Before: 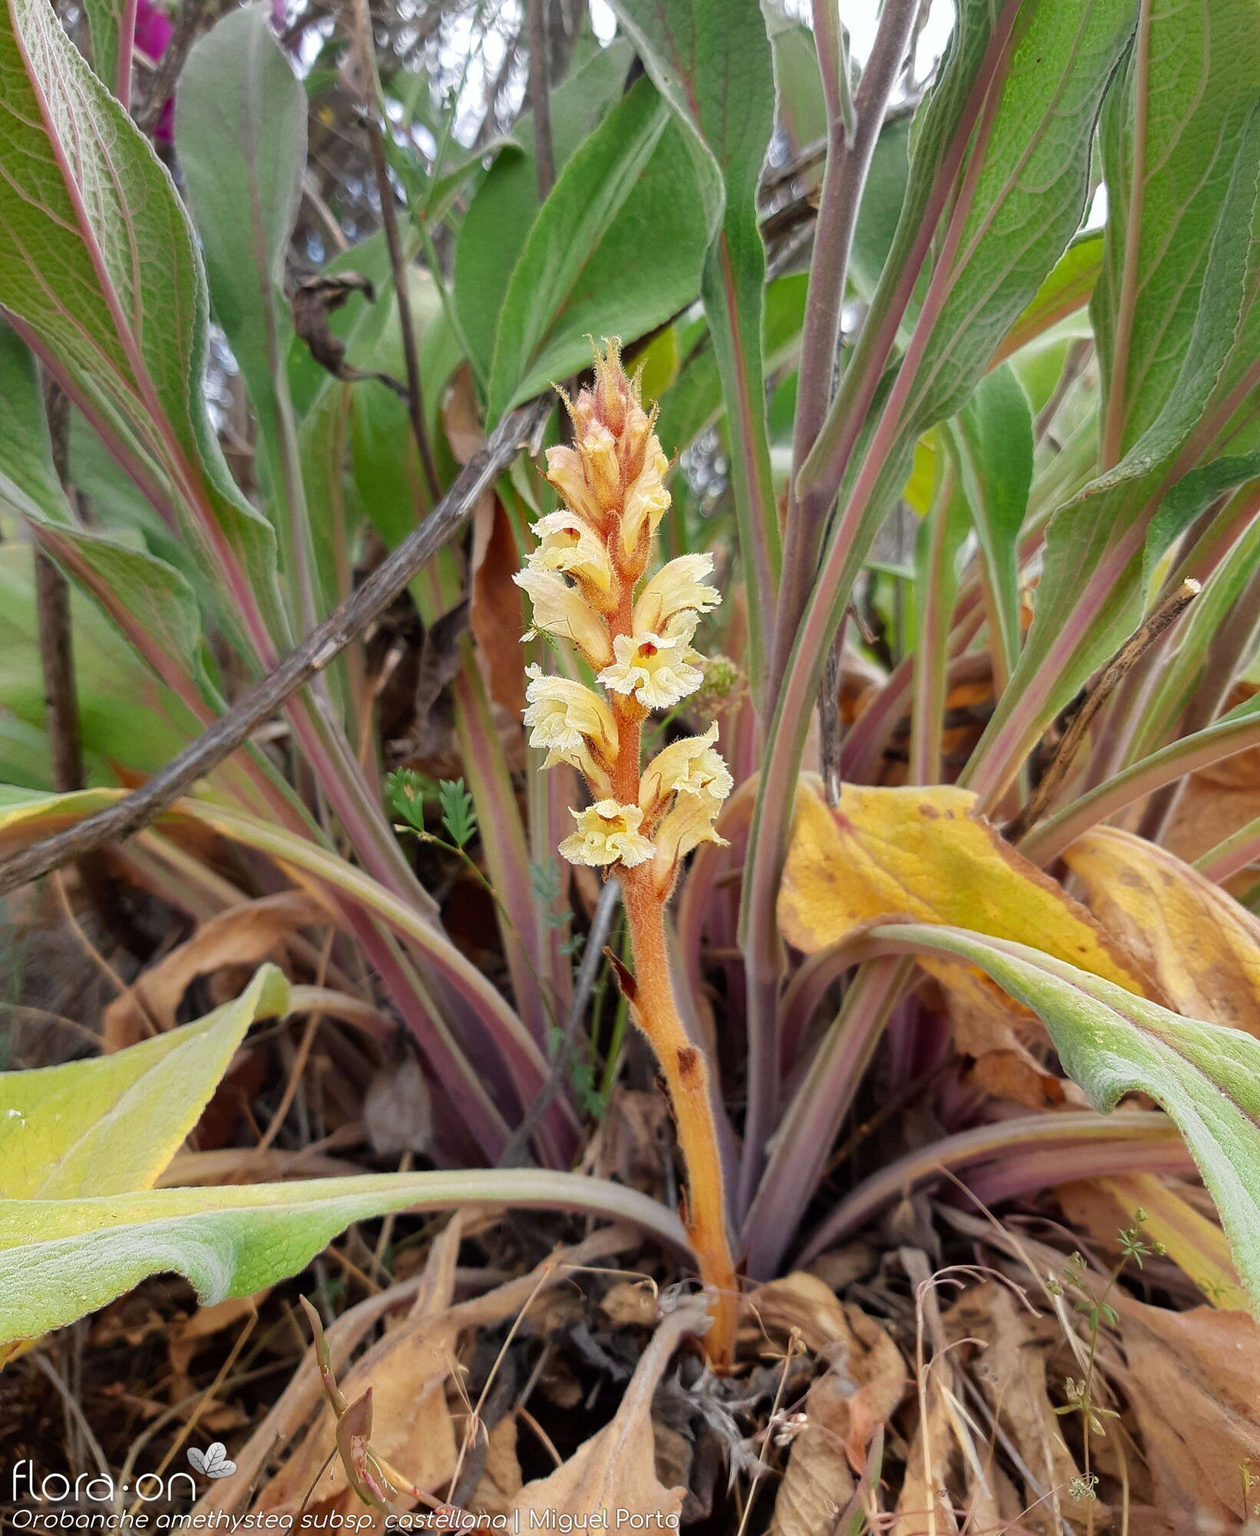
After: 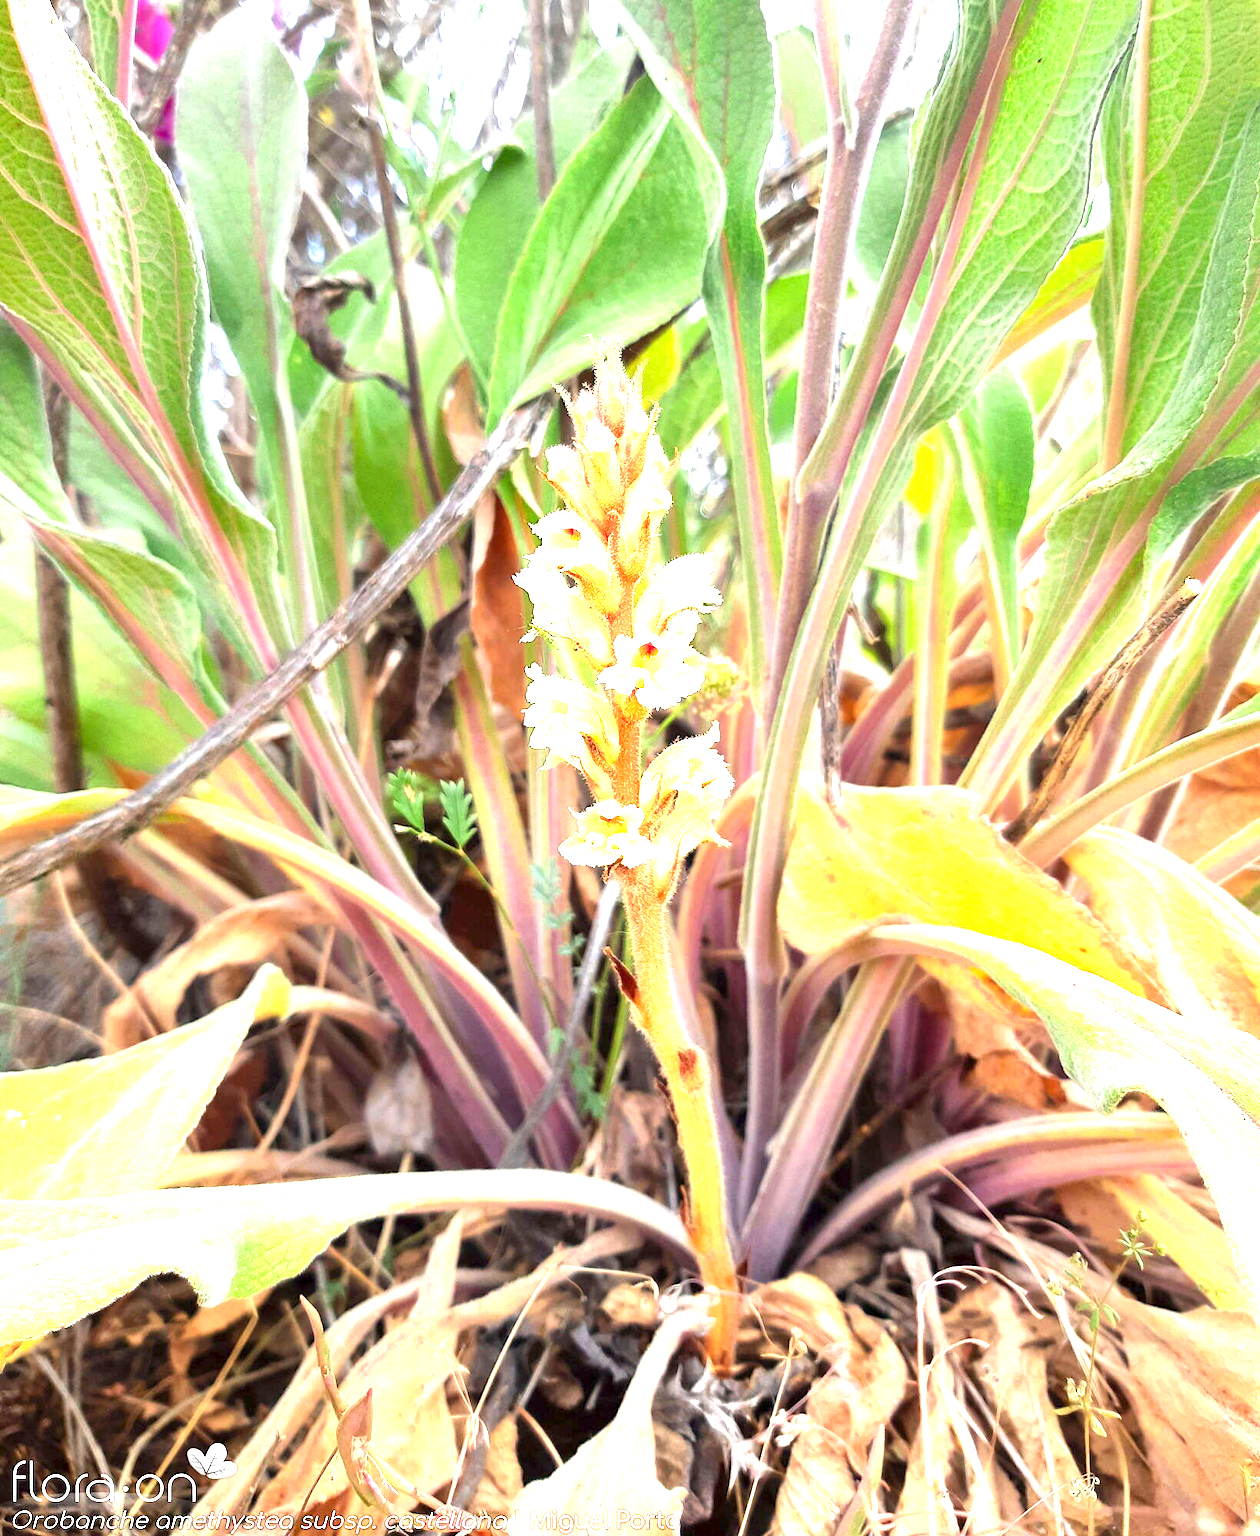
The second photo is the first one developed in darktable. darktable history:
exposure: exposure 2 EV, compensate highlight preservation false
